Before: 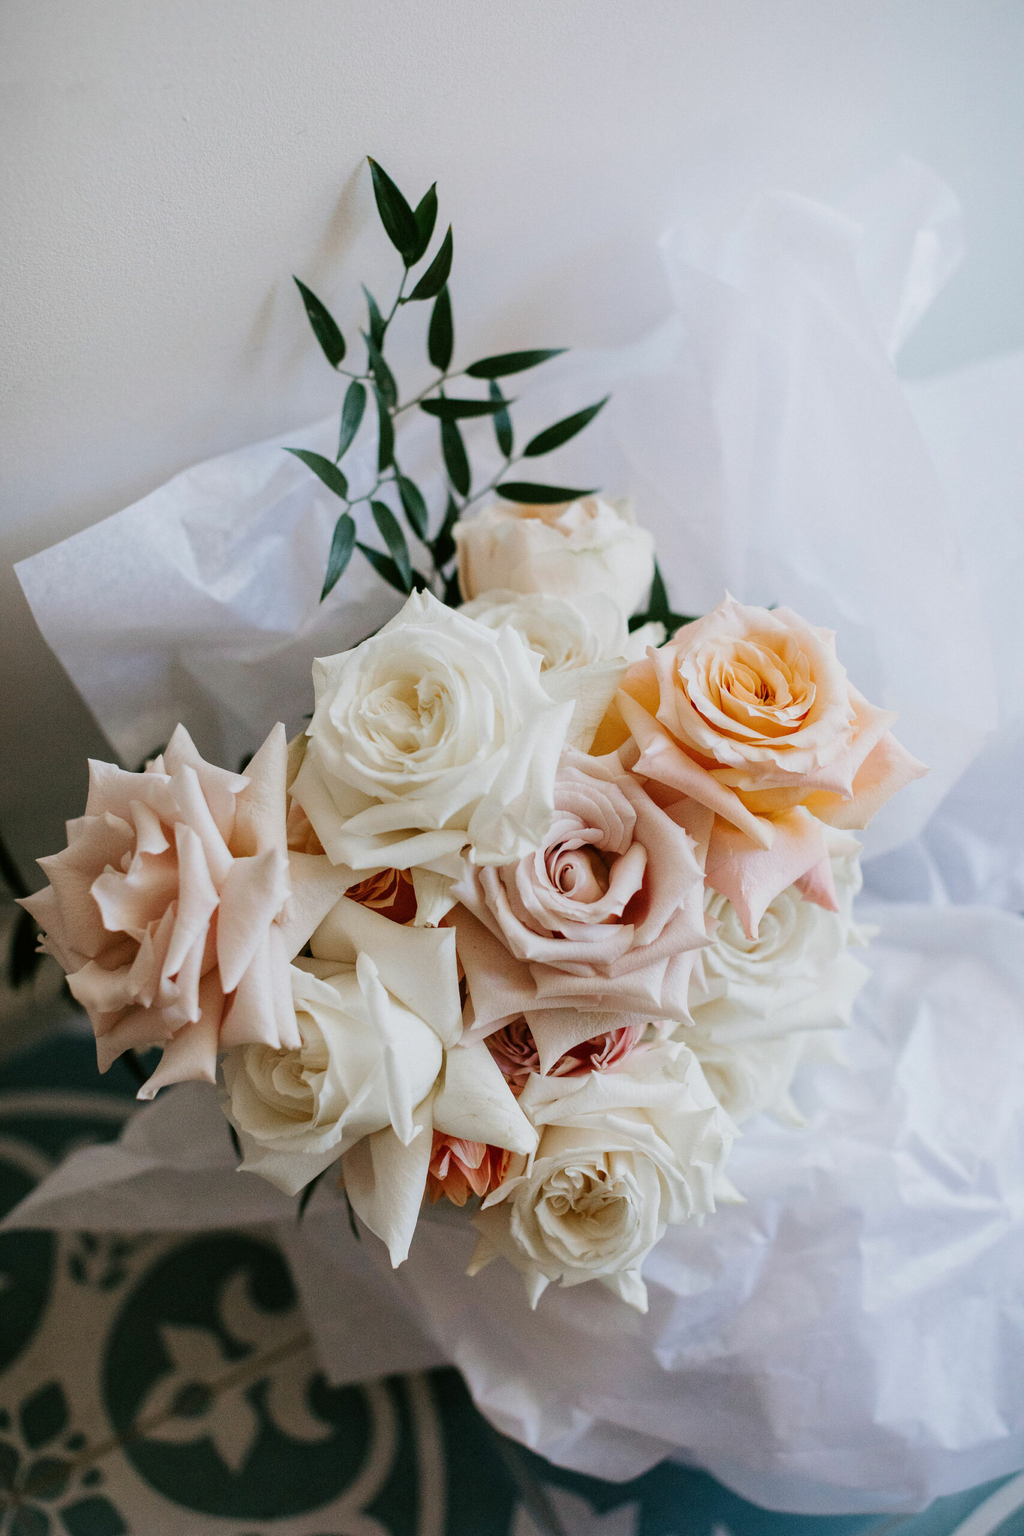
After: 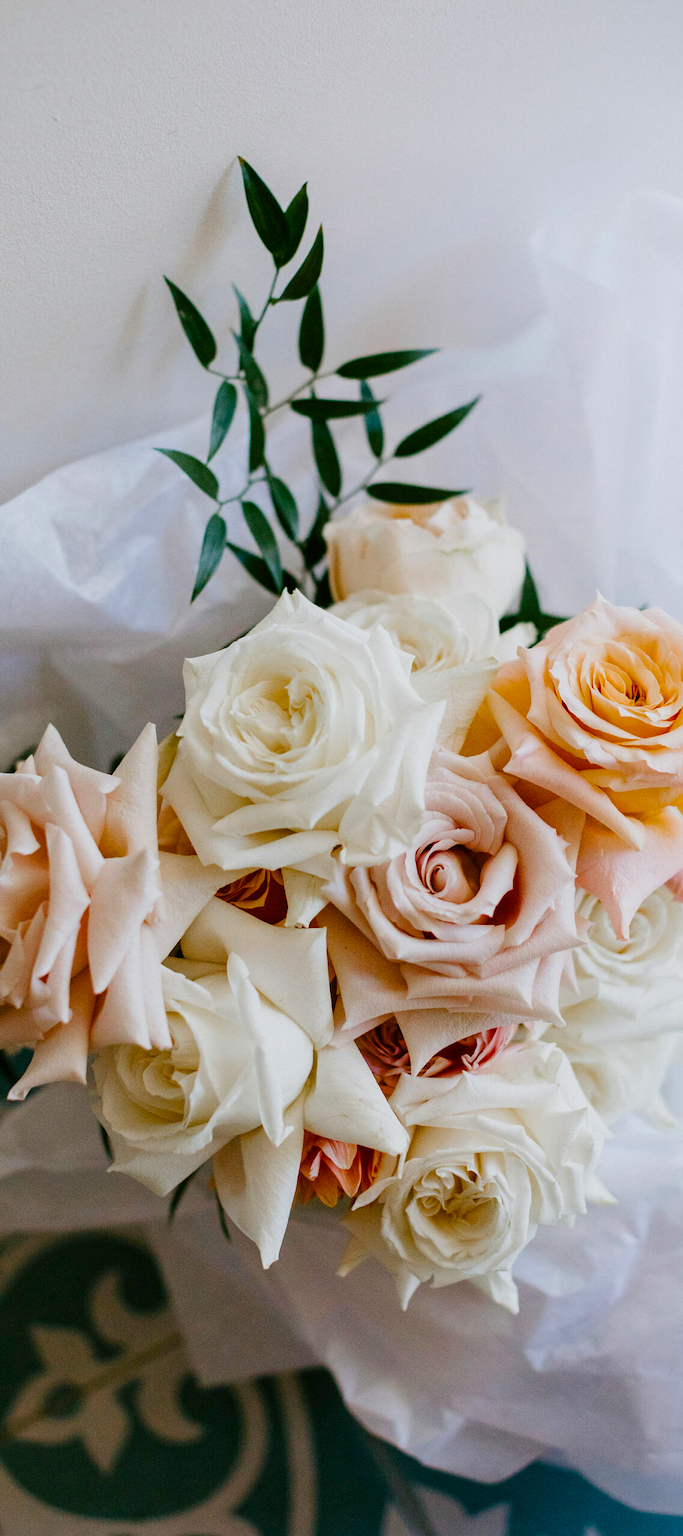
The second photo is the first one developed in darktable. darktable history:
crop and rotate: left 12.686%, right 20.542%
color balance rgb: perceptual saturation grading › global saturation 34.889%, perceptual saturation grading › highlights -24.996%, perceptual saturation grading › shadows 49.459%
